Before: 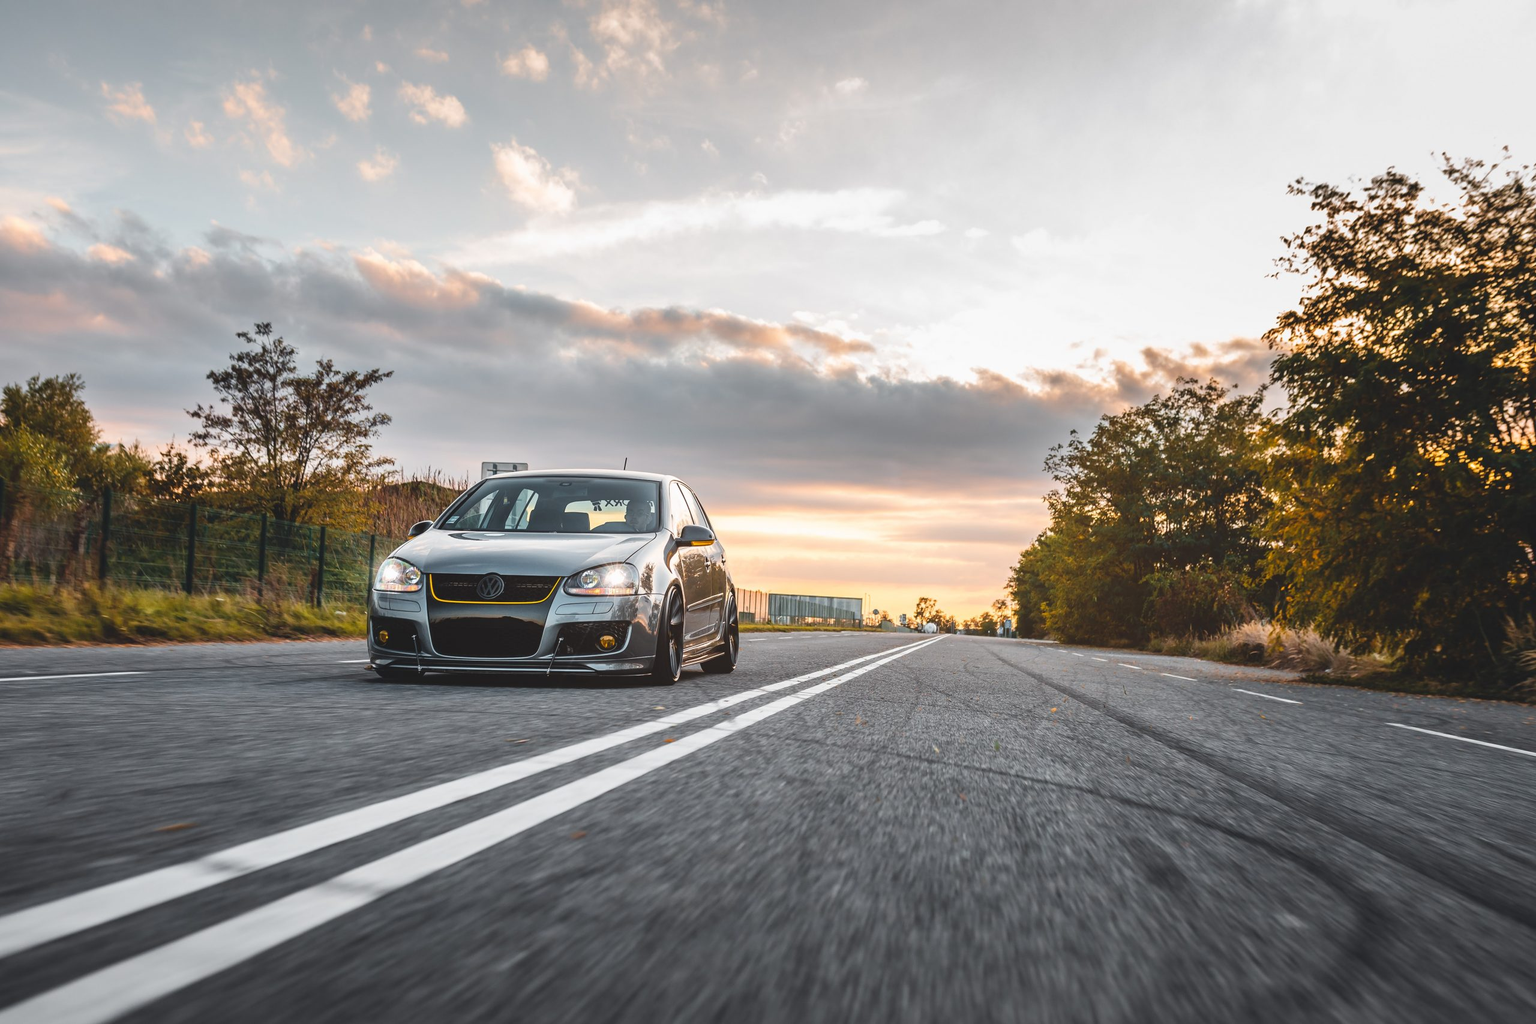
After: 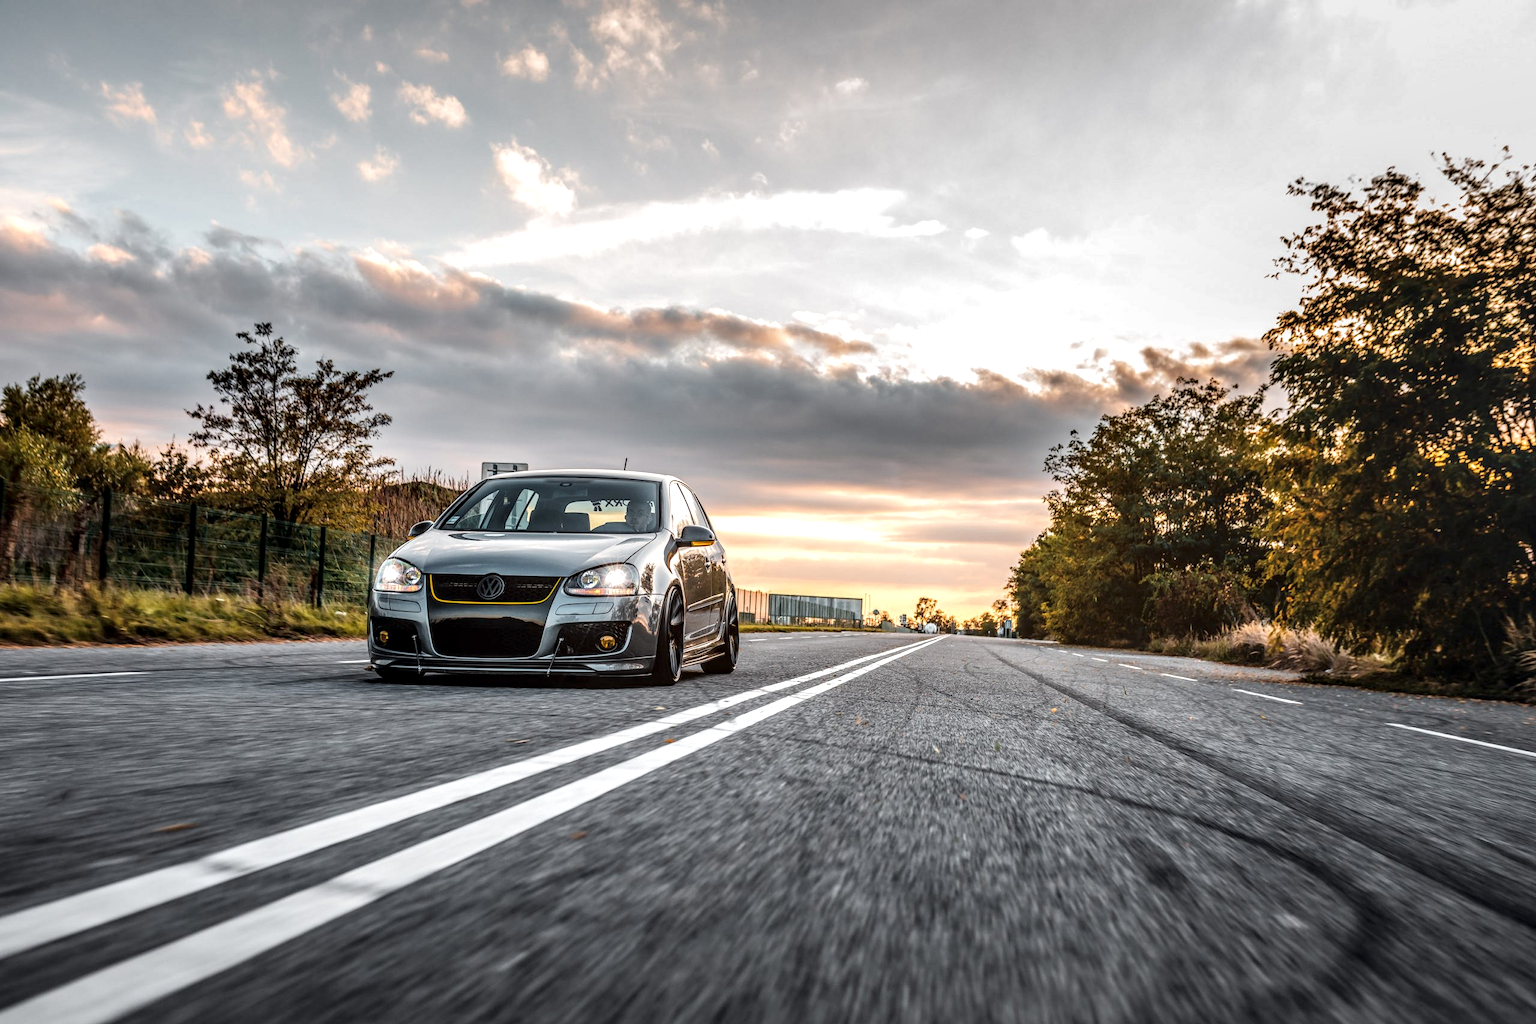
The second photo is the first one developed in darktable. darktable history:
local contrast: highlights 9%, shadows 39%, detail 183%, midtone range 0.477
tone curve: curves: ch0 [(0, 0) (0.003, 0.013) (0.011, 0.018) (0.025, 0.027) (0.044, 0.045) (0.069, 0.068) (0.1, 0.096) (0.136, 0.13) (0.177, 0.168) (0.224, 0.217) (0.277, 0.277) (0.335, 0.338) (0.399, 0.401) (0.468, 0.473) (0.543, 0.544) (0.623, 0.621) (0.709, 0.7) (0.801, 0.781) (0.898, 0.869) (1, 1)], color space Lab, independent channels, preserve colors none
